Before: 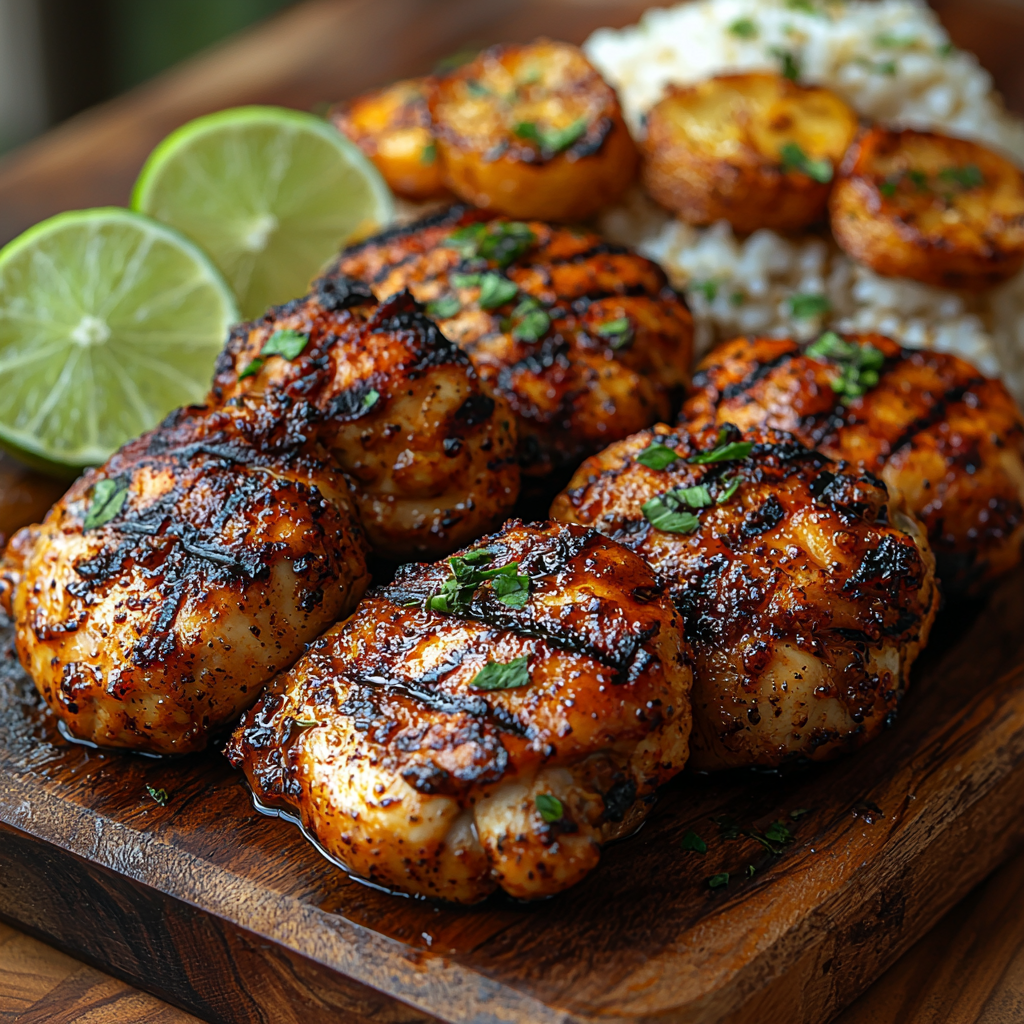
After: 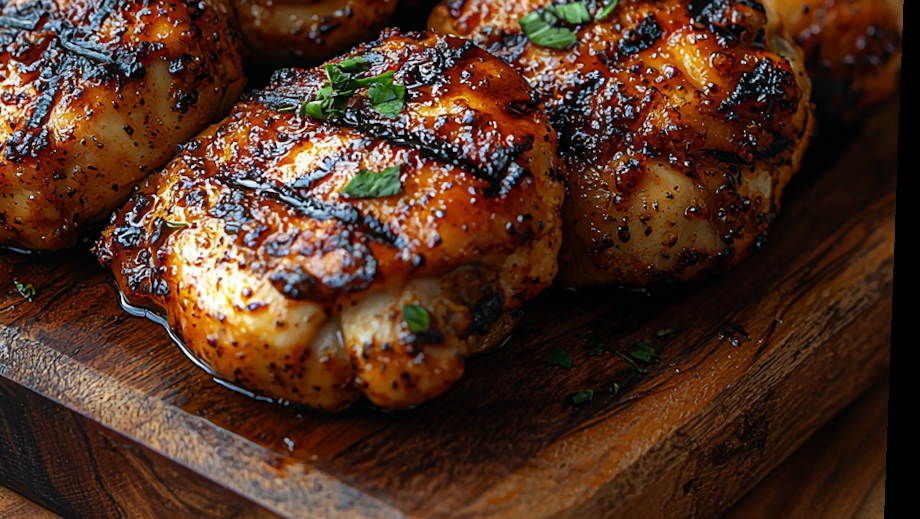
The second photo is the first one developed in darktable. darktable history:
rotate and perspective: rotation 2.17°, automatic cropping off
crop and rotate: left 13.306%, top 48.129%, bottom 2.928%
